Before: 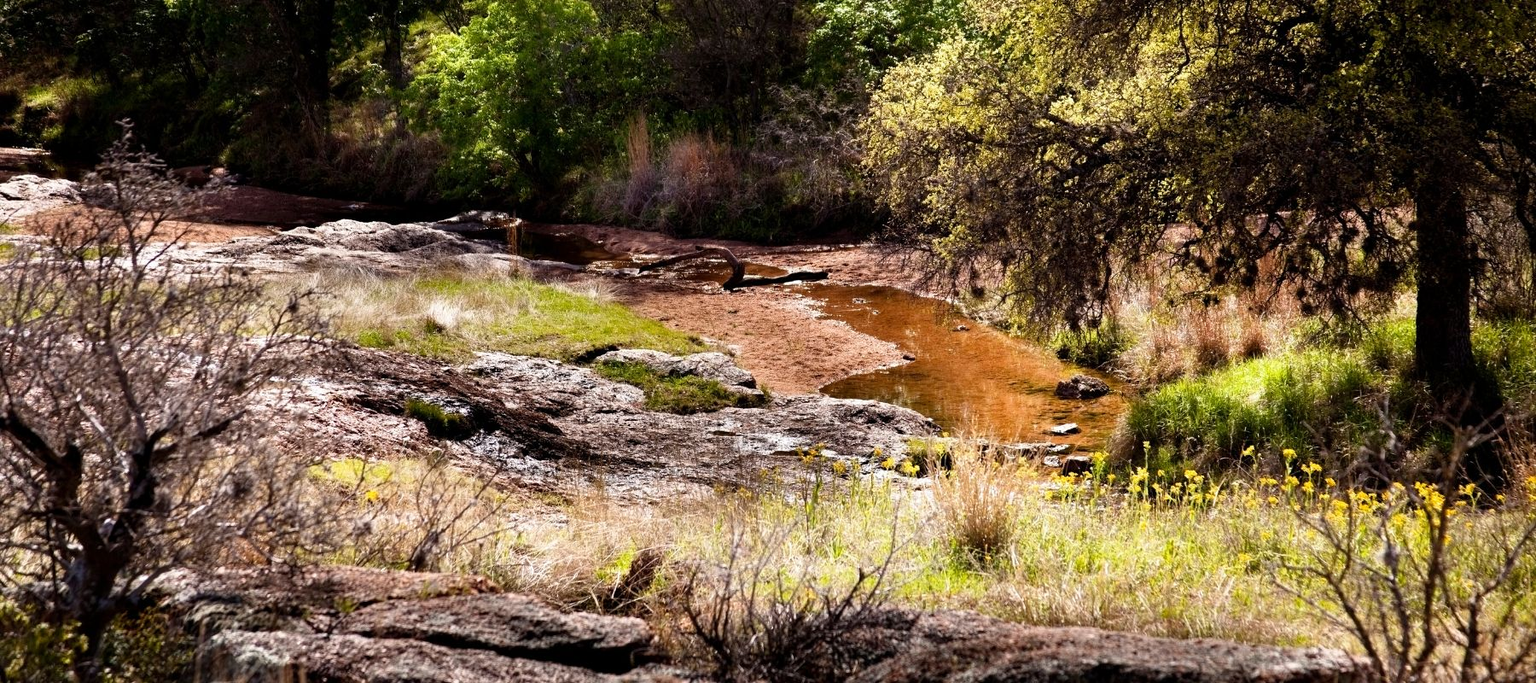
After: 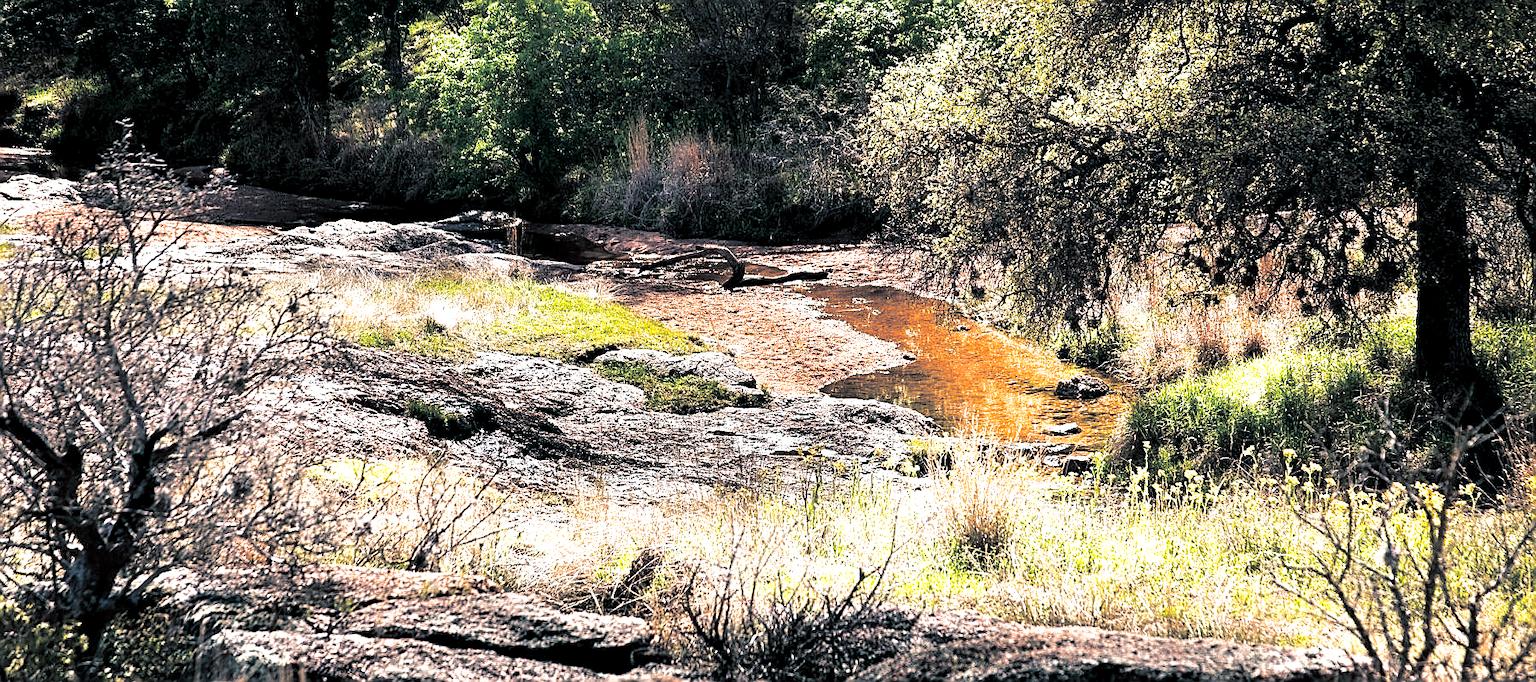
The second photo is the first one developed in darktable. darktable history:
sharpen: radius 1.4, amount 1.25, threshold 0.7
exposure: black level correction 0.001, exposure 1.05 EV, compensate exposure bias true, compensate highlight preservation false
split-toning: shadows › hue 205.2°, shadows › saturation 0.43, highlights › hue 54°, highlights › saturation 0.54
